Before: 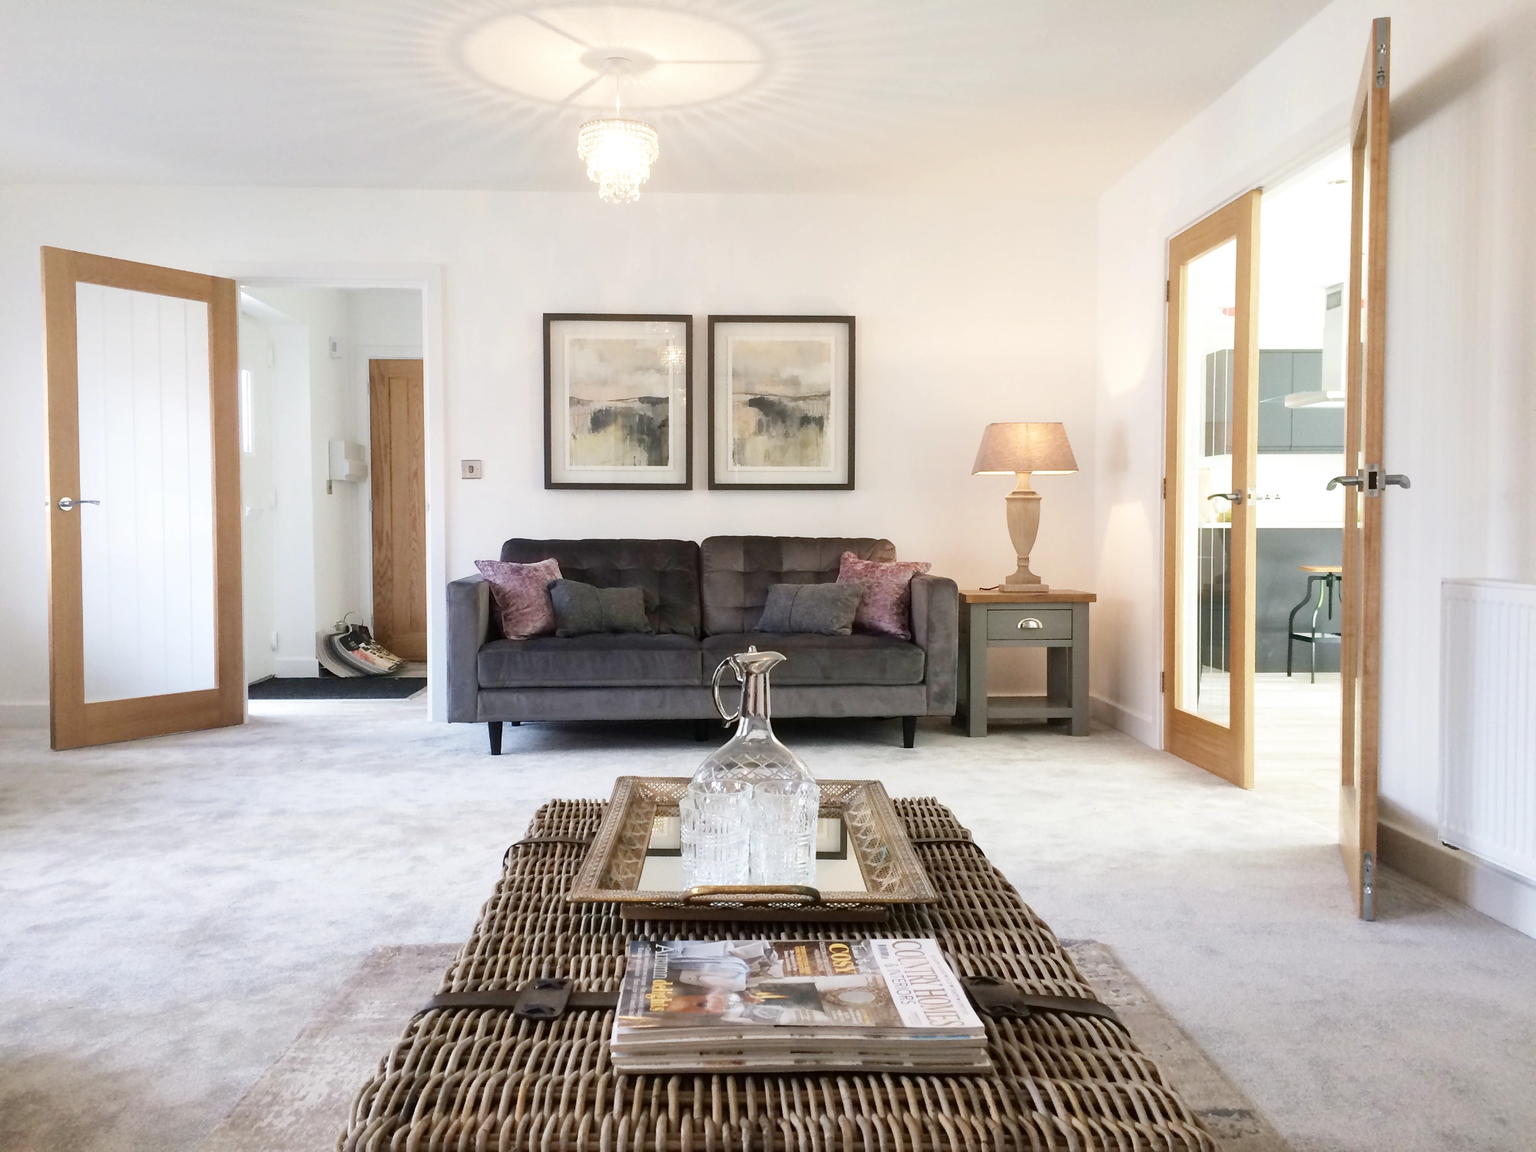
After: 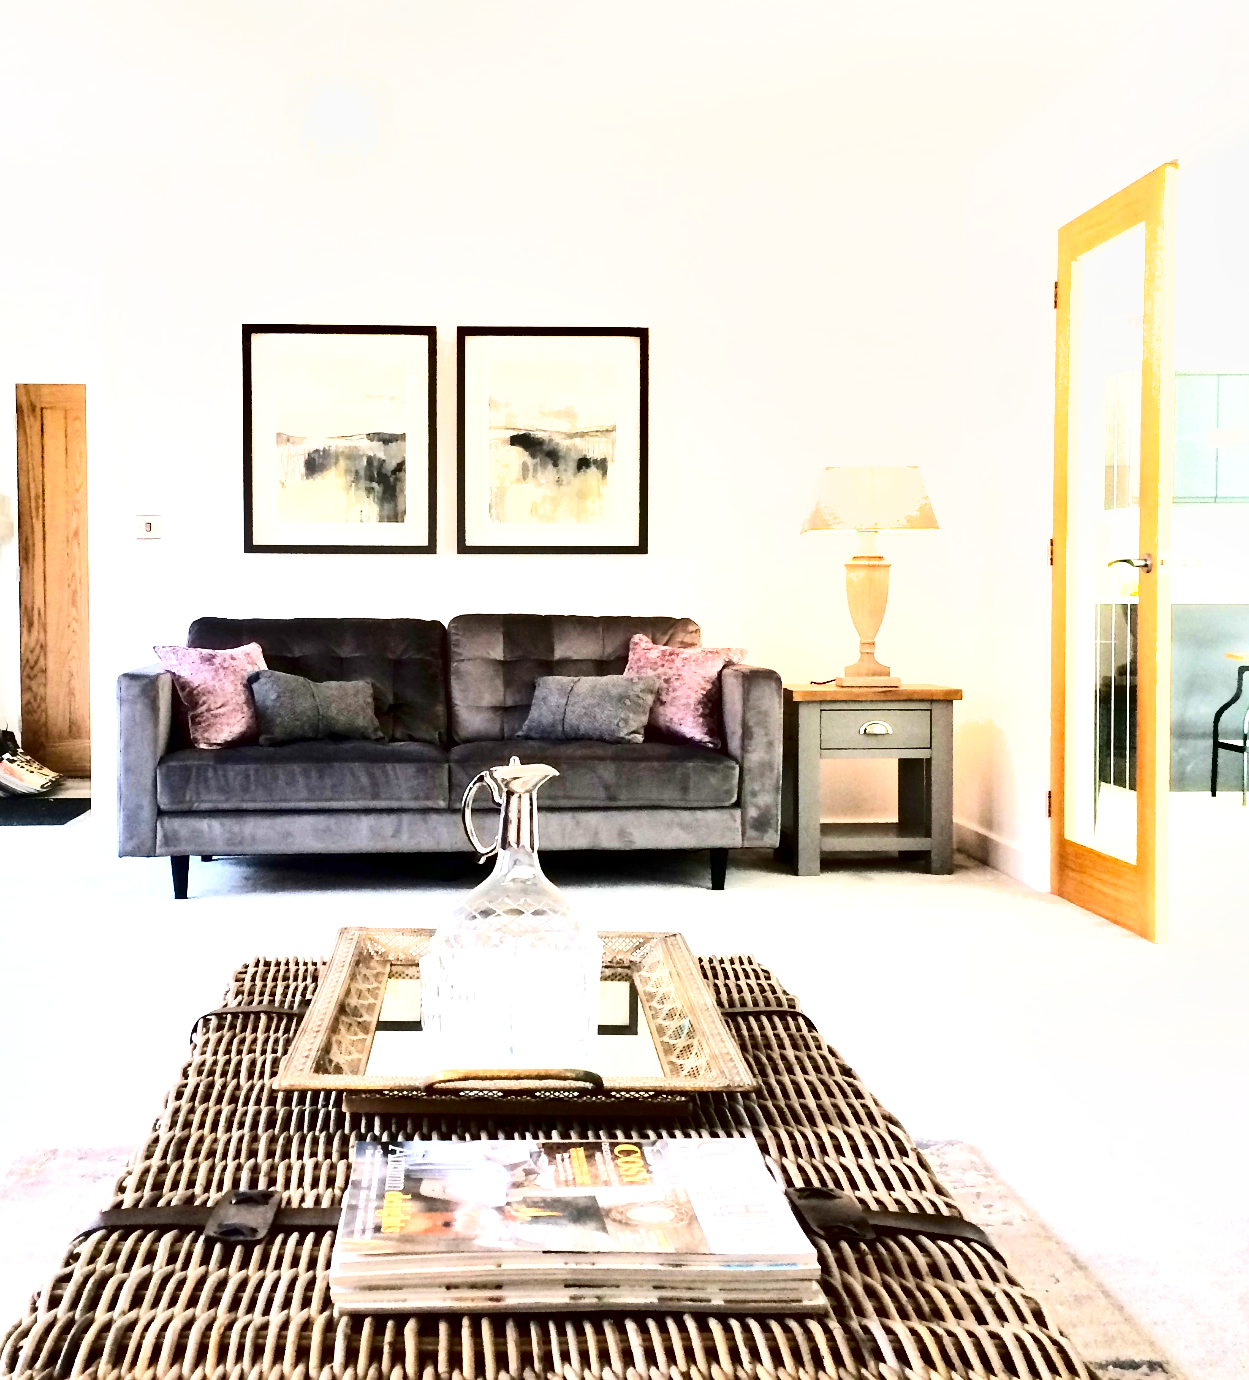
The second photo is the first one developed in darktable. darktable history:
local contrast: mode bilateral grid, contrast 25, coarseness 50, detail 122%, midtone range 0.2
crop and rotate: left 23.251%, top 5.623%, right 14.268%, bottom 2.328%
exposure: black level correction 0, exposure 1.099 EV, compensate exposure bias true, compensate highlight preservation false
tone equalizer: edges refinement/feathering 500, mask exposure compensation -1.57 EV, preserve details no
tone curve: curves: ch0 [(0, 0) (0.004, 0.001) (0.133, 0.112) (0.325, 0.362) (0.832, 0.893) (1, 1)], color space Lab, independent channels, preserve colors none
contrast brightness saturation: contrast 0.308, brightness -0.07, saturation 0.168
shadows and highlights: low approximation 0.01, soften with gaussian
